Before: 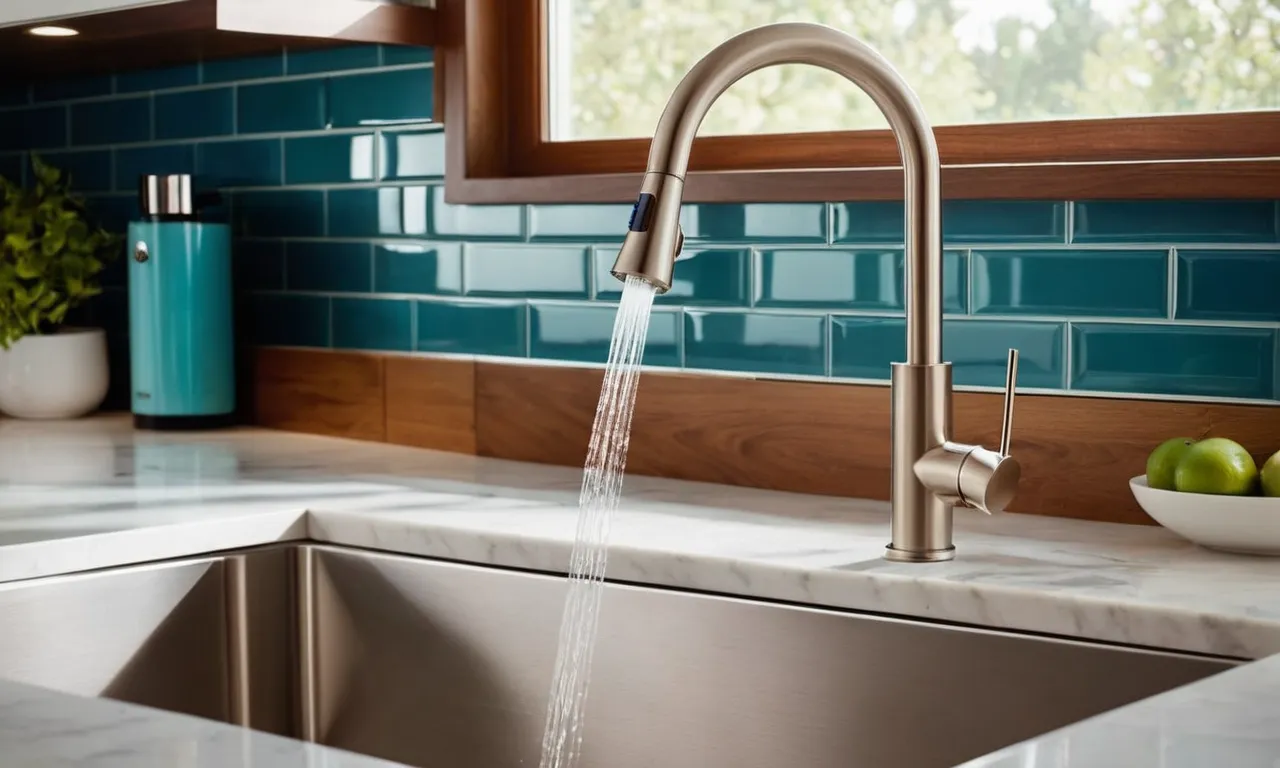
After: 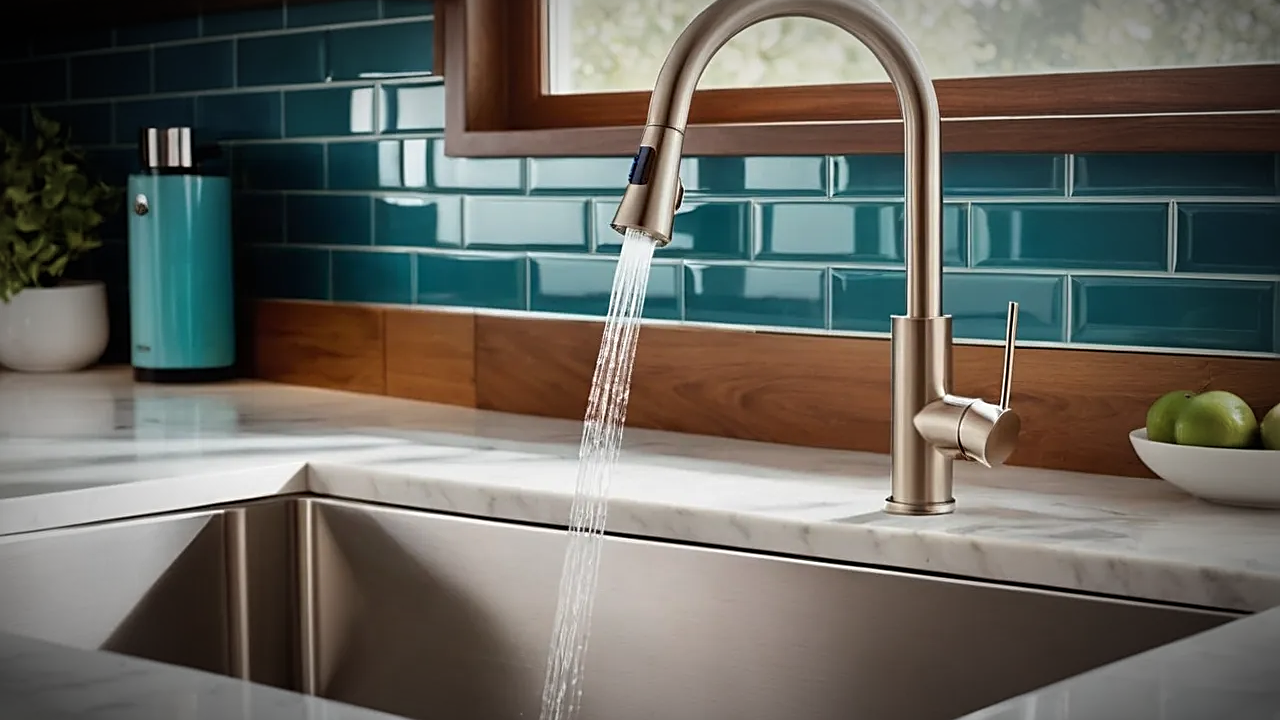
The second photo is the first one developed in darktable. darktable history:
crop and rotate: top 6.25%
tone equalizer: on, module defaults
sharpen: on, module defaults
vignetting: fall-off start 67.5%, fall-off radius 67.23%, brightness -0.813, automatic ratio true
